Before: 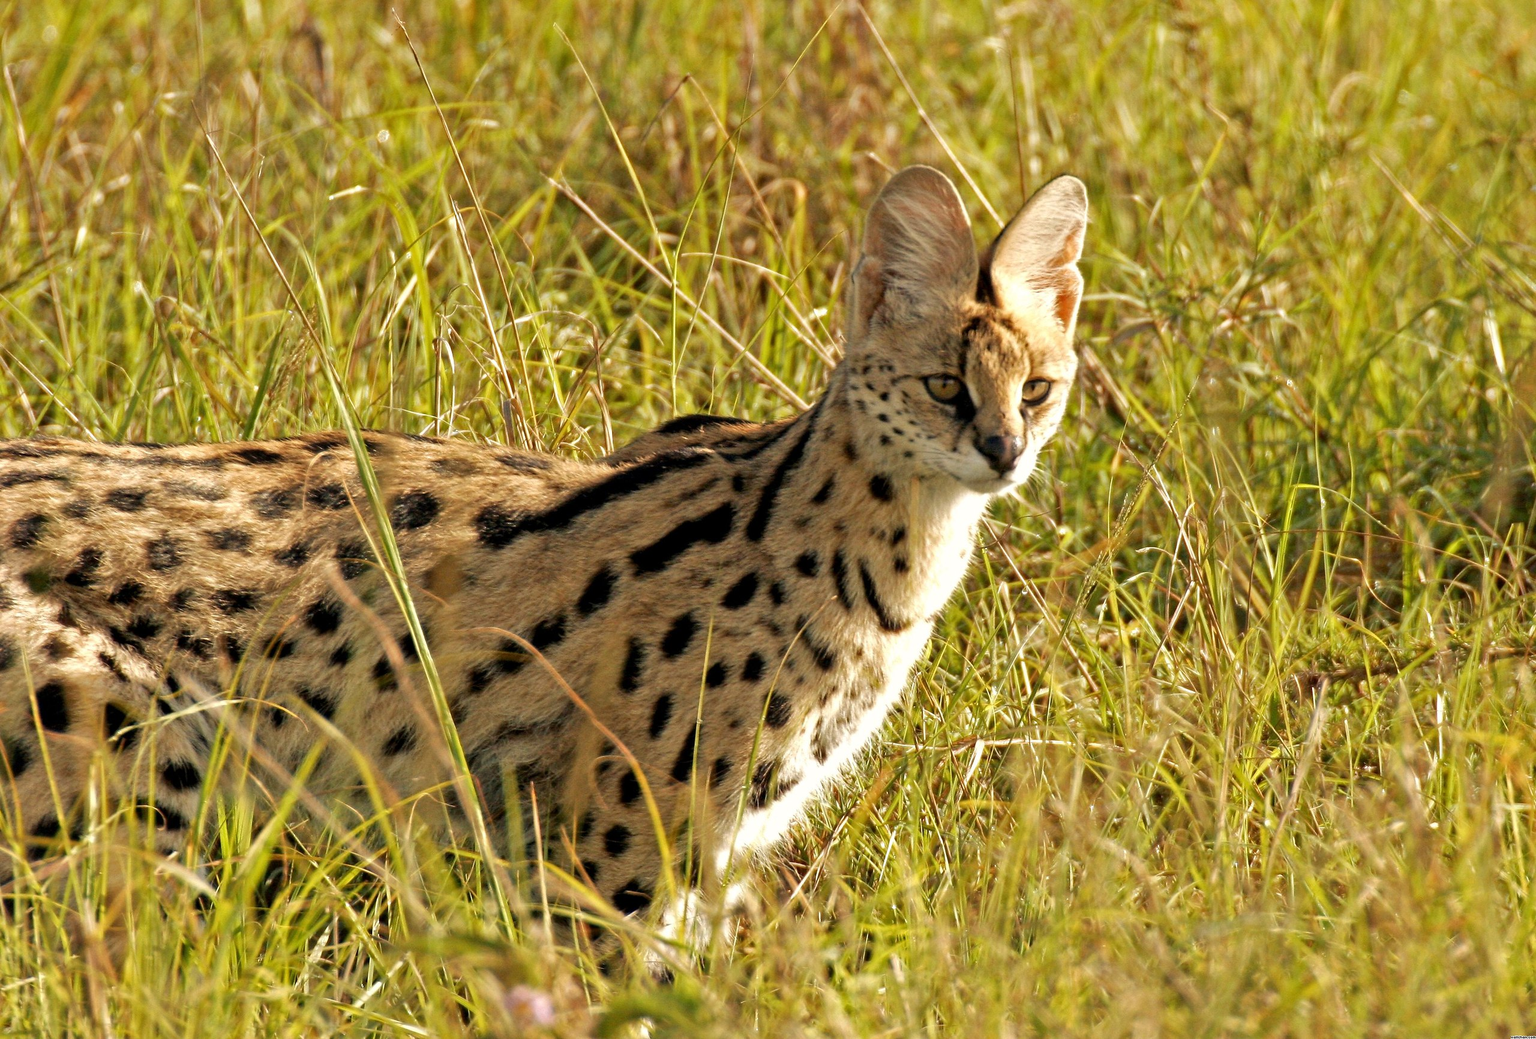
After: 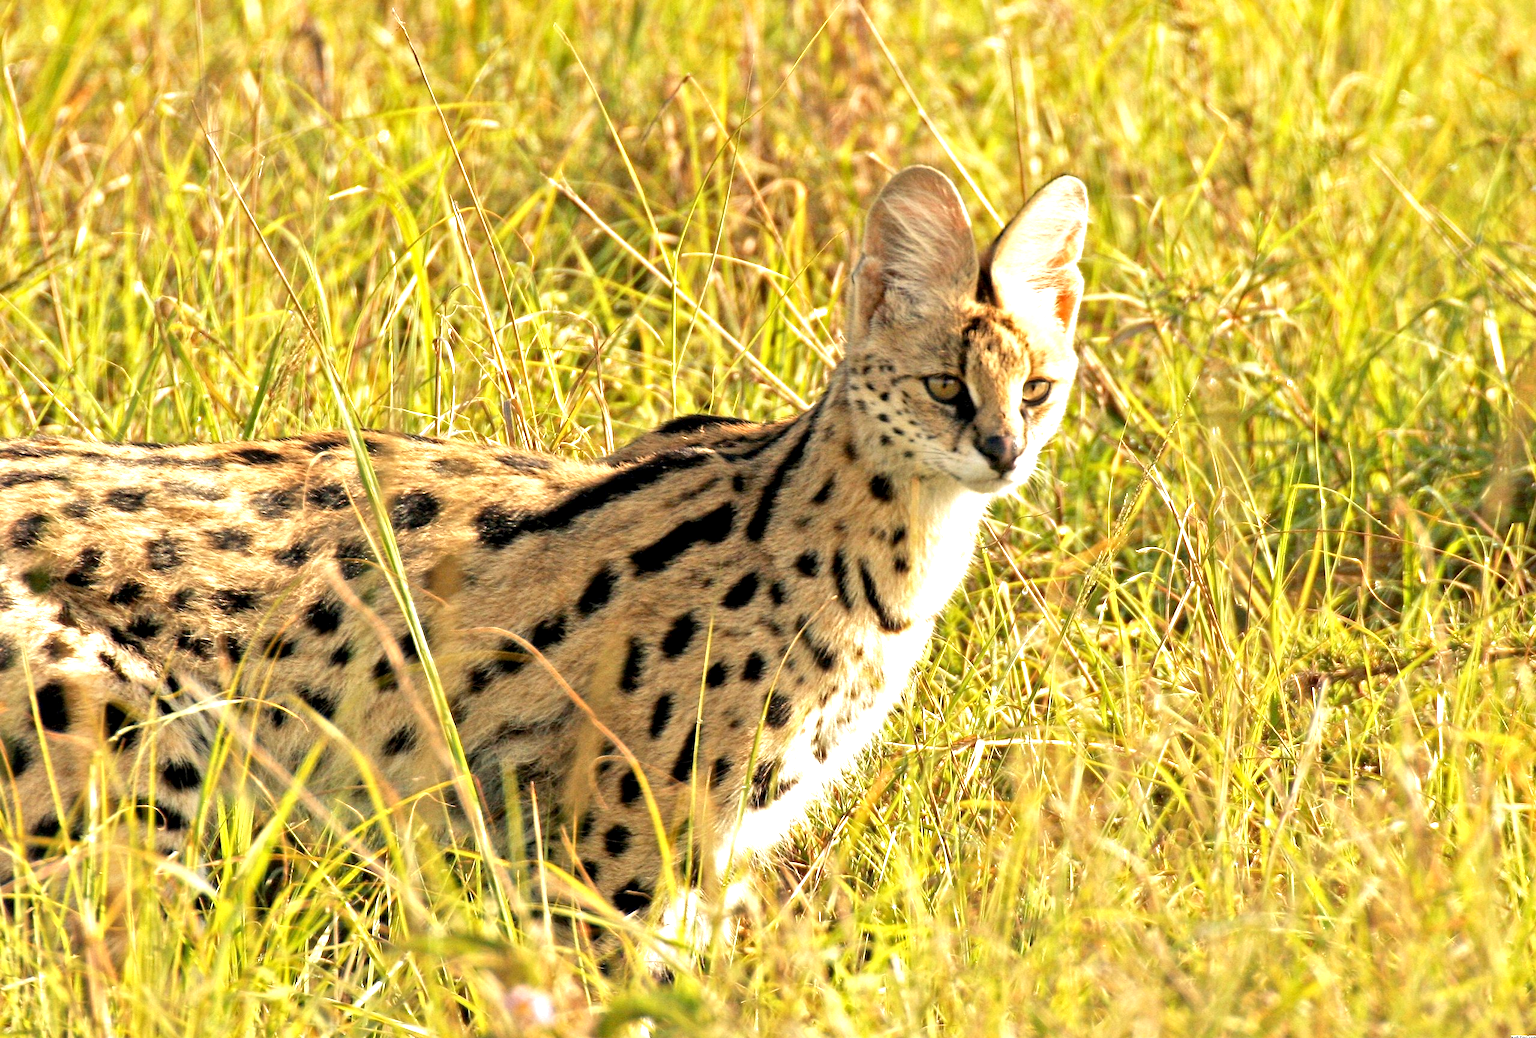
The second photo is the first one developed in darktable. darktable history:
exposure: black level correction 0.001, exposure 0.955 EV, compensate exposure bias true, compensate highlight preservation false
tone equalizer: on, module defaults
